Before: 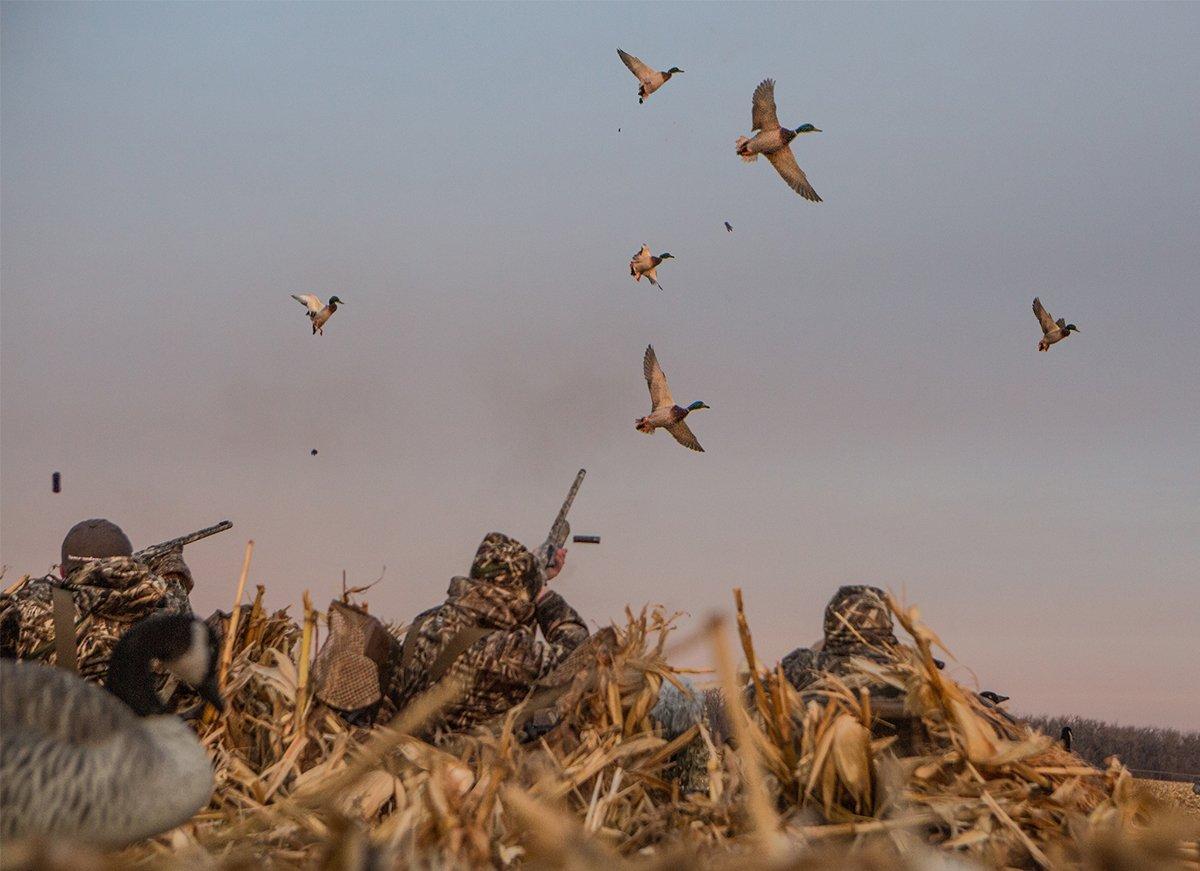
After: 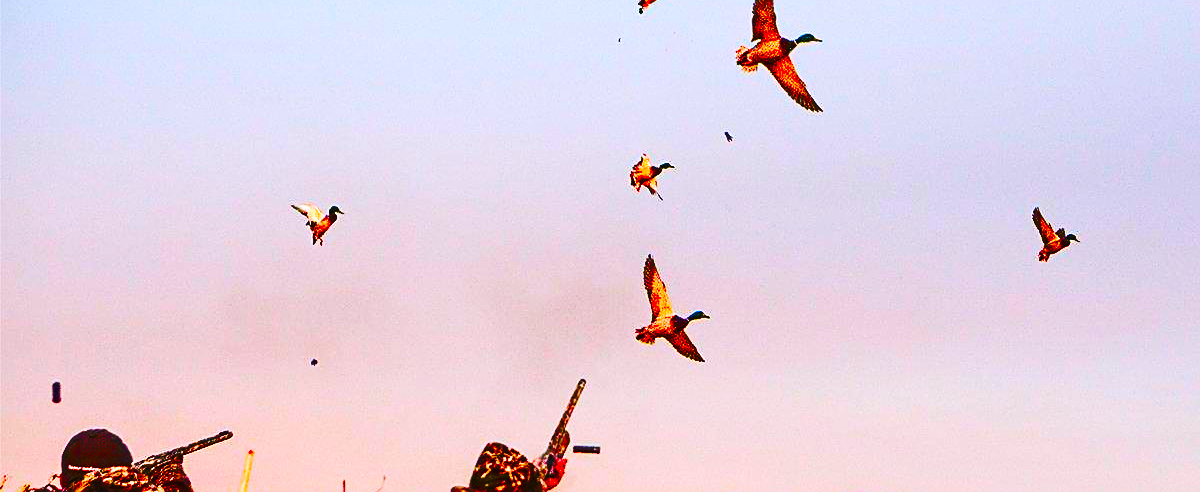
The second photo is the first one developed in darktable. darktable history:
contrast brightness saturation: contrast 0.103, brightness -0.275, saturation 0.141
crop and rotate: top 10.54%, bottom 32.865%
base curve: curves: ch0 [(0, 0.015) (0.085, 0.116) (0.134, 0.298) (0.19, 0.545) (0.296, 0.764) (0.599, 0.982) (1, 1)], preserve colors none
sharpen: on, module defaults
local contrast: mode bilateral grid, contrast 19, coarseness 51, detail 119%, midtone range 0.2
color correction: highlights a* 1.65, highlights b* -1.74, saturation 2.44
